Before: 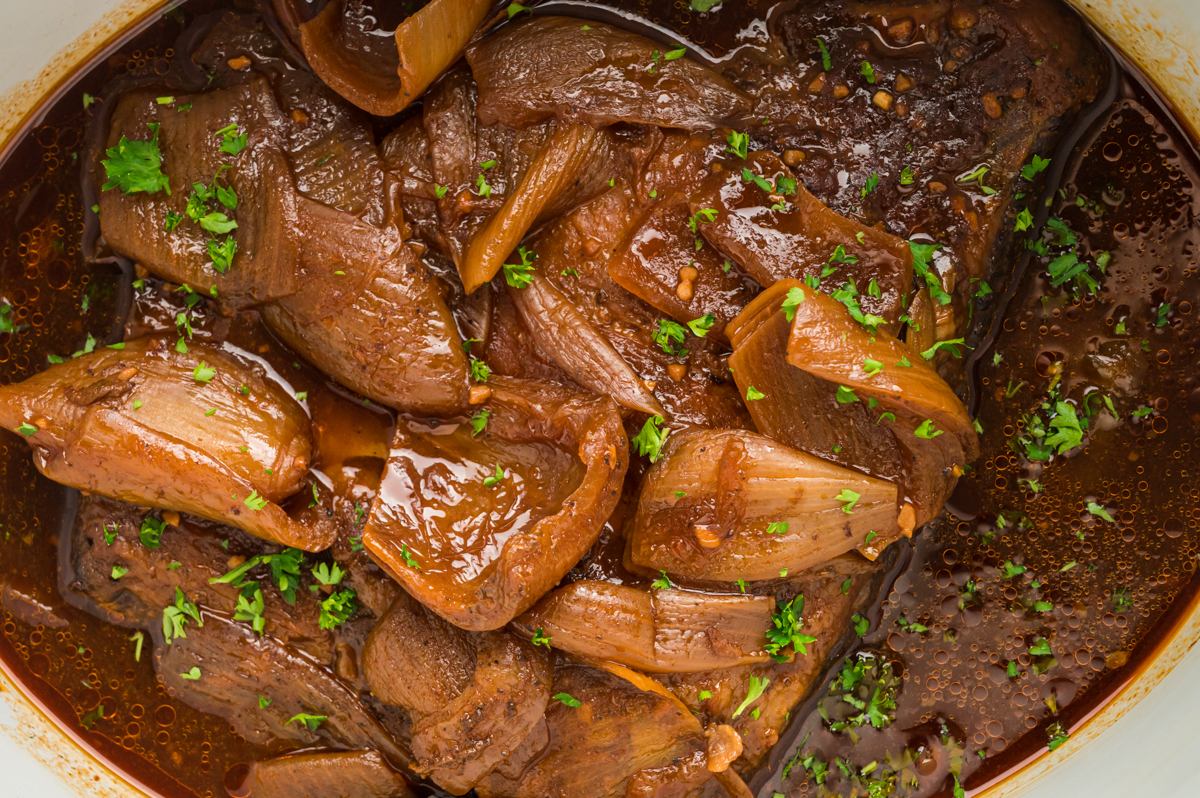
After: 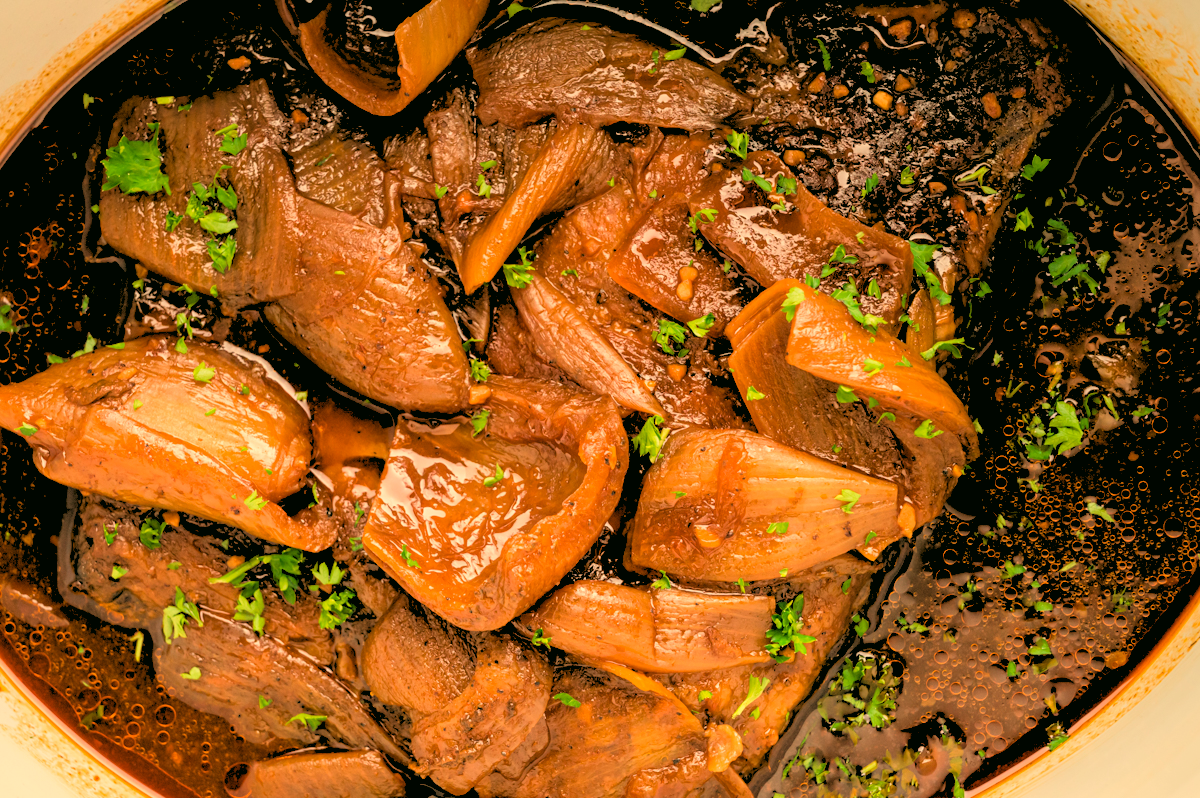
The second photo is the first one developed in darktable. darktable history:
color correction: highlights a* 4.02, highlights b* 4.98, shadows a* -7.55, shadows b* 4.98
white balance: red 1.123, blue 0.83
rgb levels: levels [[0.027, 0.429, 0.996], [0, 0.5, 1], [0, 0.5, 1]]
